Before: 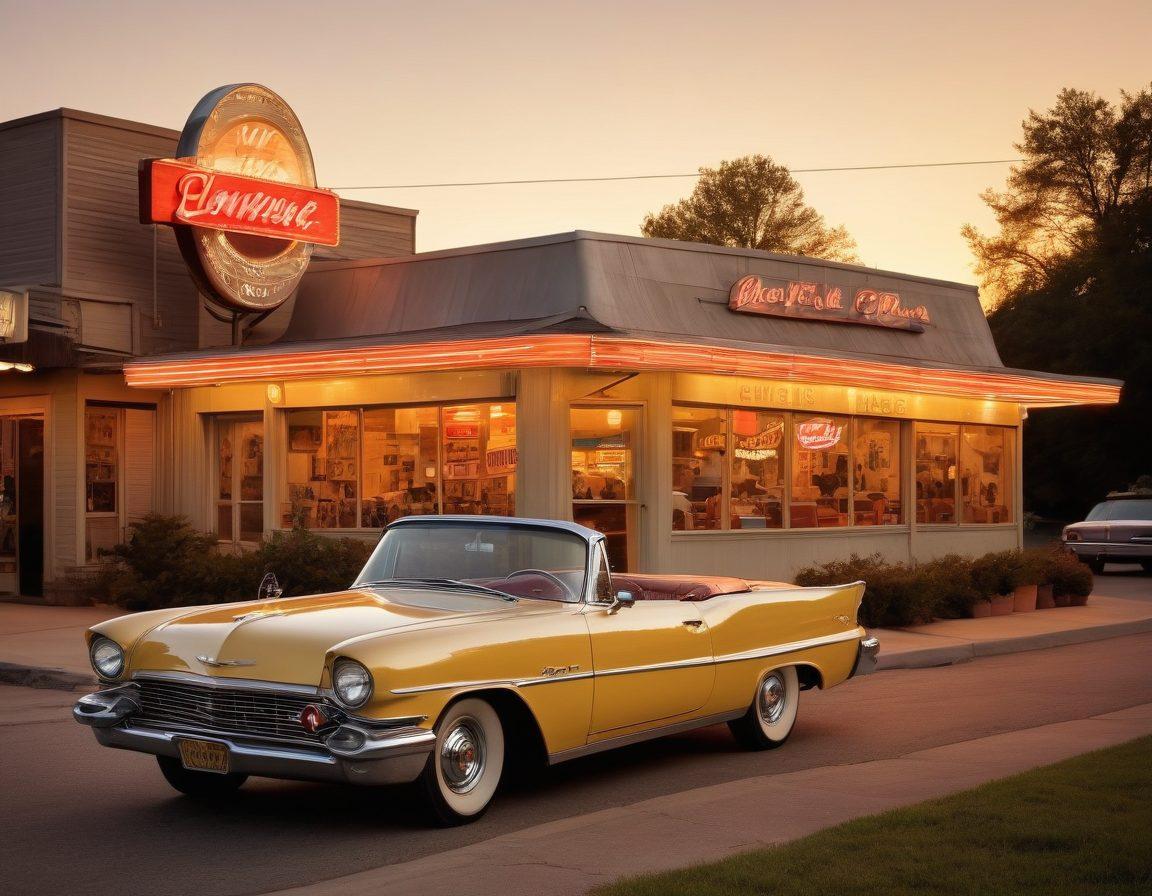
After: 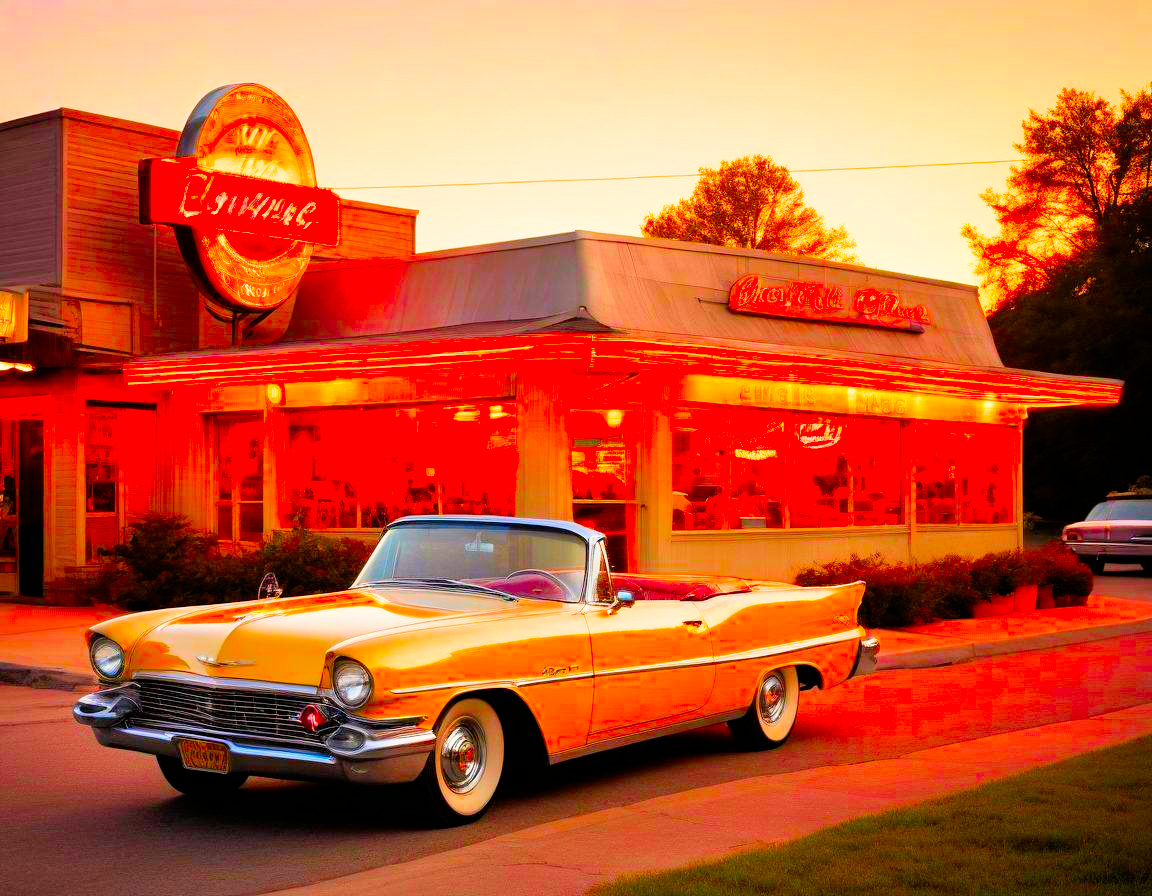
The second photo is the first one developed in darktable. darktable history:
filmic rgb: black relative exposure -7.88 EV, white relative exposure 4.14 EV, hardness 4.05, latitude 51.16%, contrast 1.008, shadows ↔ highlights balance 5.99%, add noise in highlights 0.002, preserve chrominance luminance Y, color science v3 (2019), use custom middle-gray values true, contrast in highlights soft
color correction: highlights b* 0.055, saturation 2.95
exposure: black level correction 0, exposure 1.099 EV, compensate exposure bias true, compensate highlight preservation false
